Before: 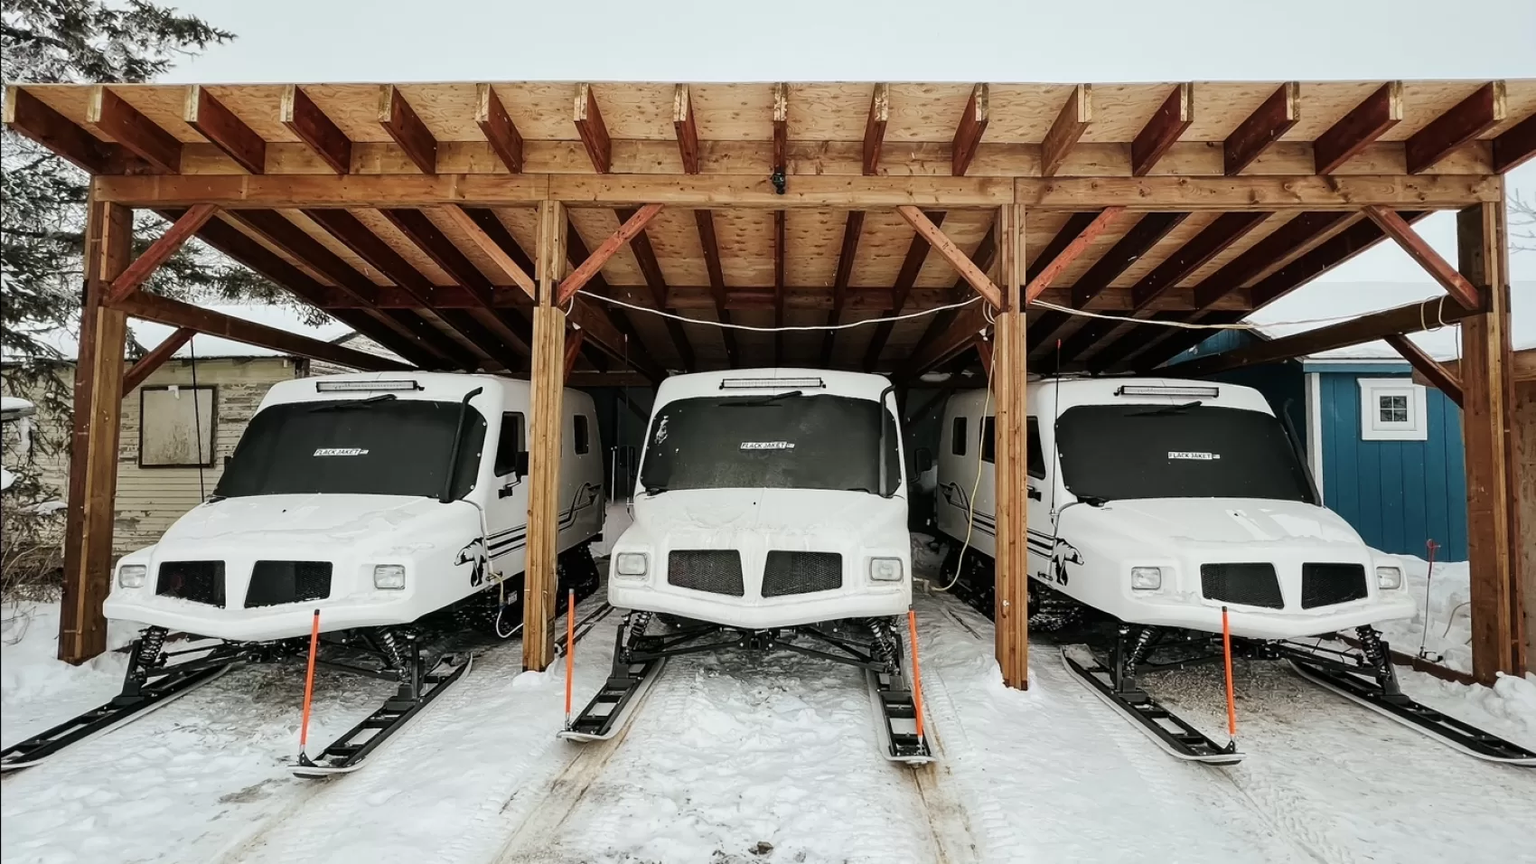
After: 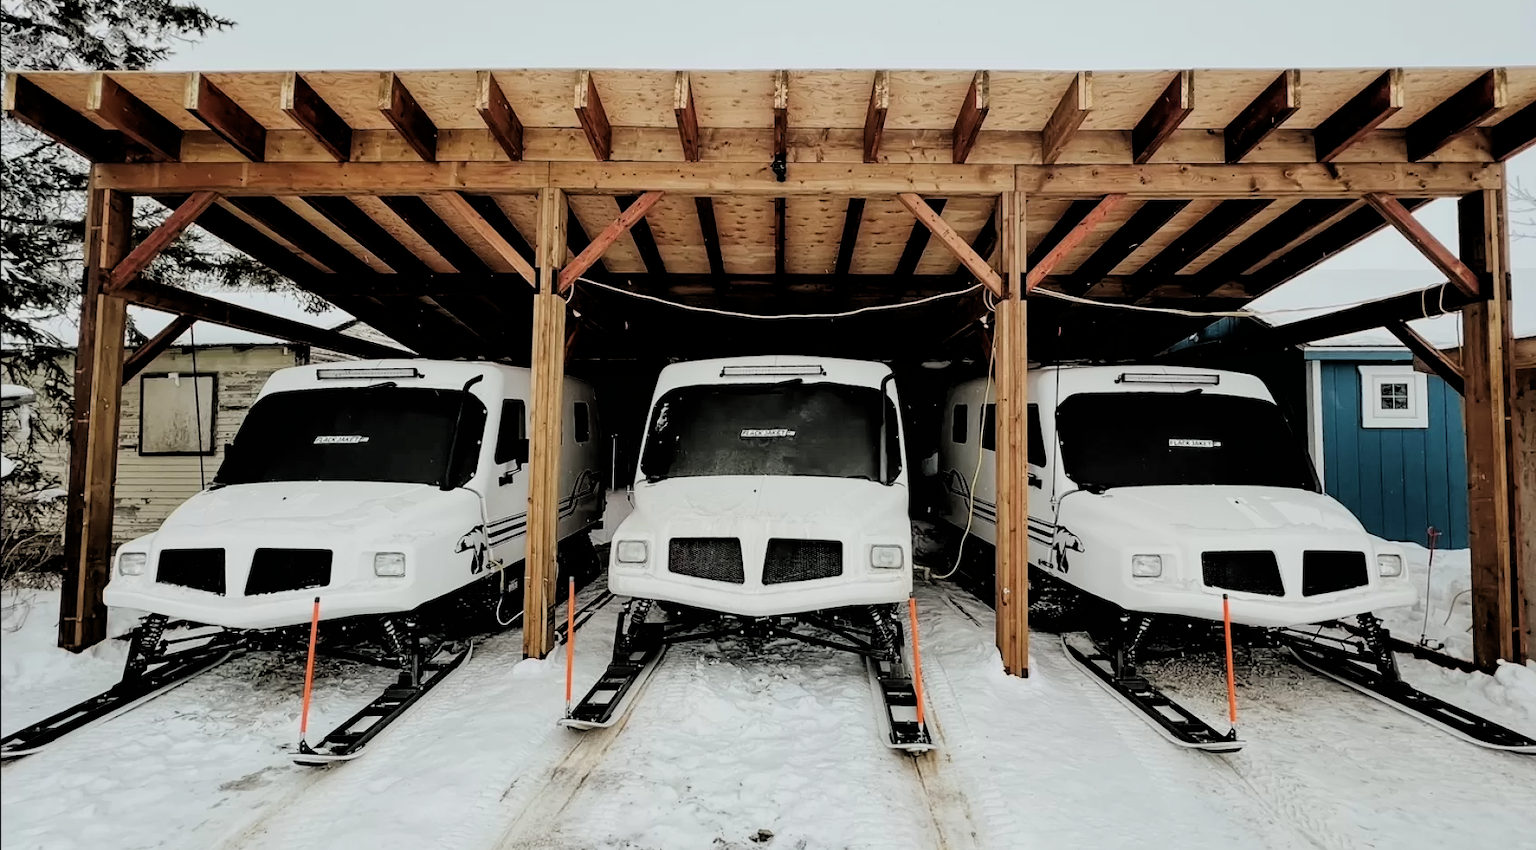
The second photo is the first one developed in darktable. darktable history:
filmic rgb: black relative exposure -3.44 EV, white relative exposure 3.45 EV, hardness 2.36, contrast 1.104, color science v6 (2022)
crop: top 1.469%, right 0.047%
